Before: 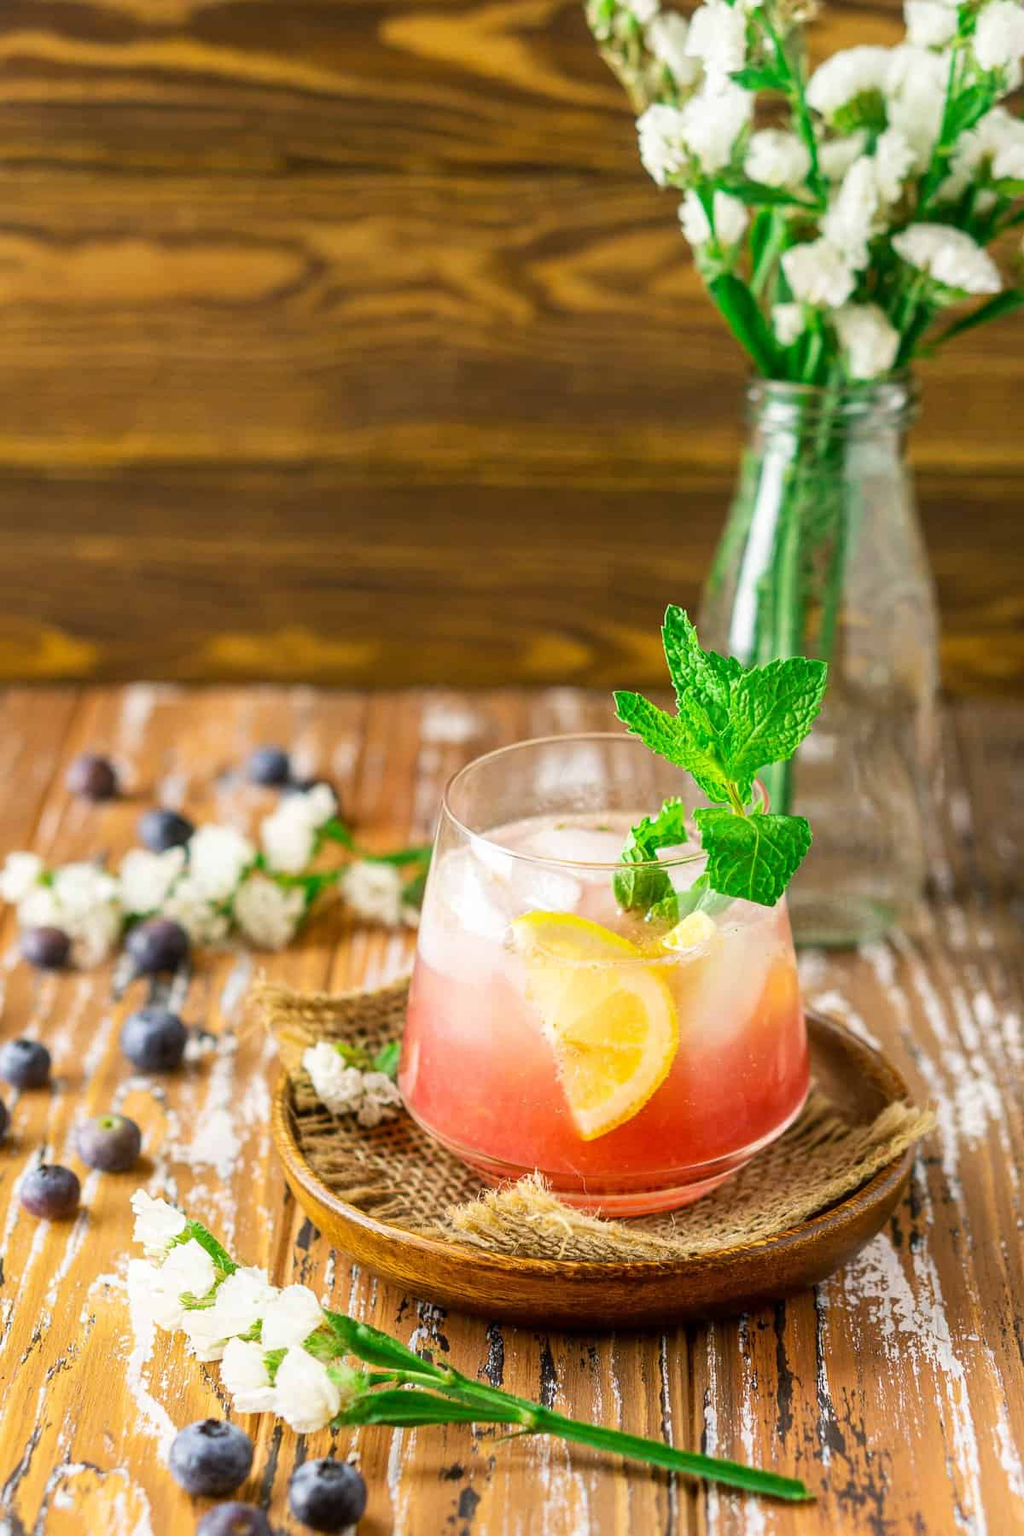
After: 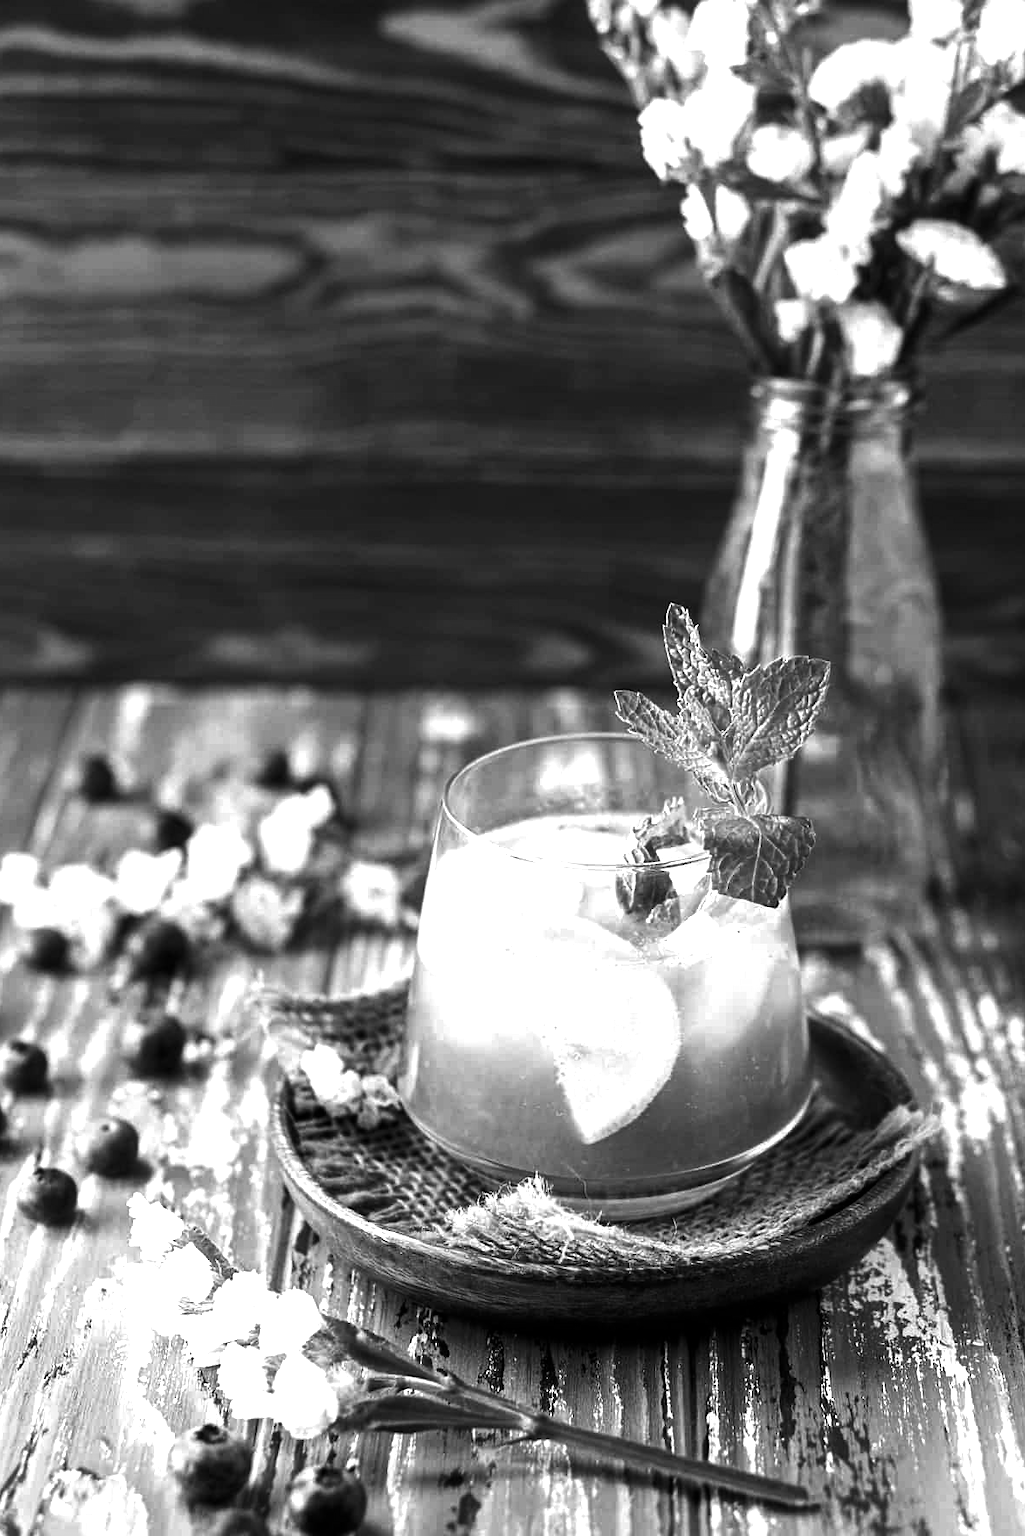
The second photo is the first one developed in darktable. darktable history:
exposure: exposure 0.669 EV, compensate highlight preservation false
contrast brightness saturation: contrast -0.03, brightness -0.59, saturation -1
crop: left 0.434%, top 0.485%, right 0.244%, bottom 0.386%
color balance rgb: perceptual saturation grading › global saturation 35%, perceptual saturation grading › highlights -30%, perceptual saturation grading › shadows 35%, perceptual brilliance grading › global brilliance 3%, perceptual brilliance grading › highlights -3%, perceptual brilliance grading › shadows 3%
color contrast: blue-yellow contrast 0.7
